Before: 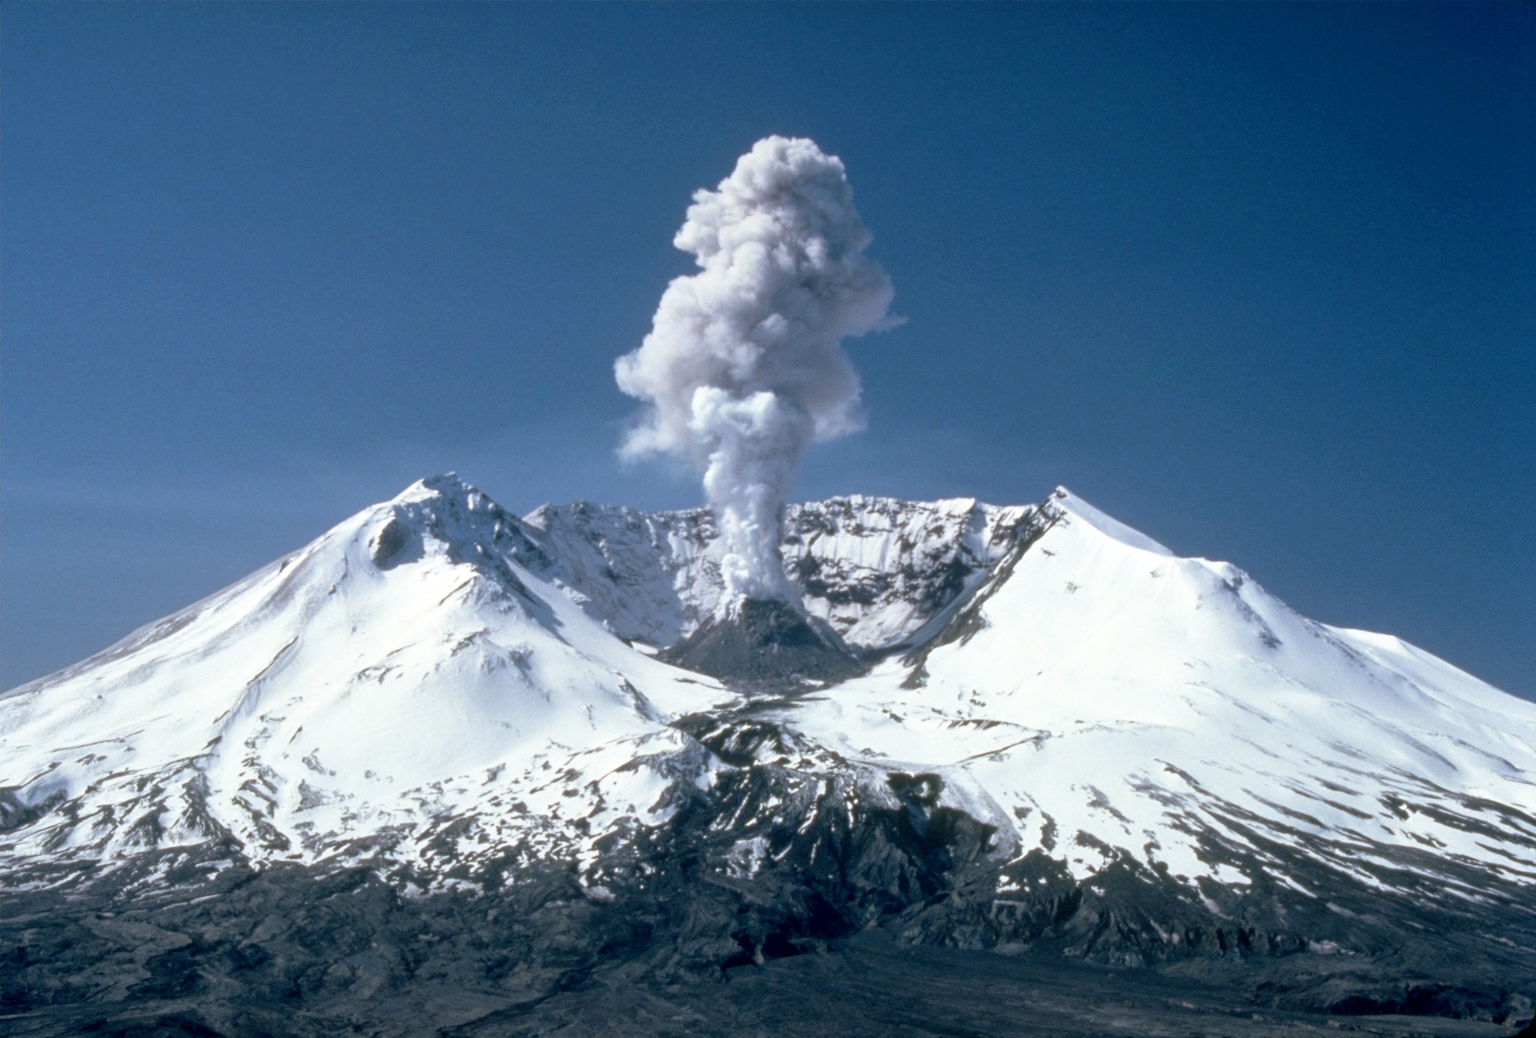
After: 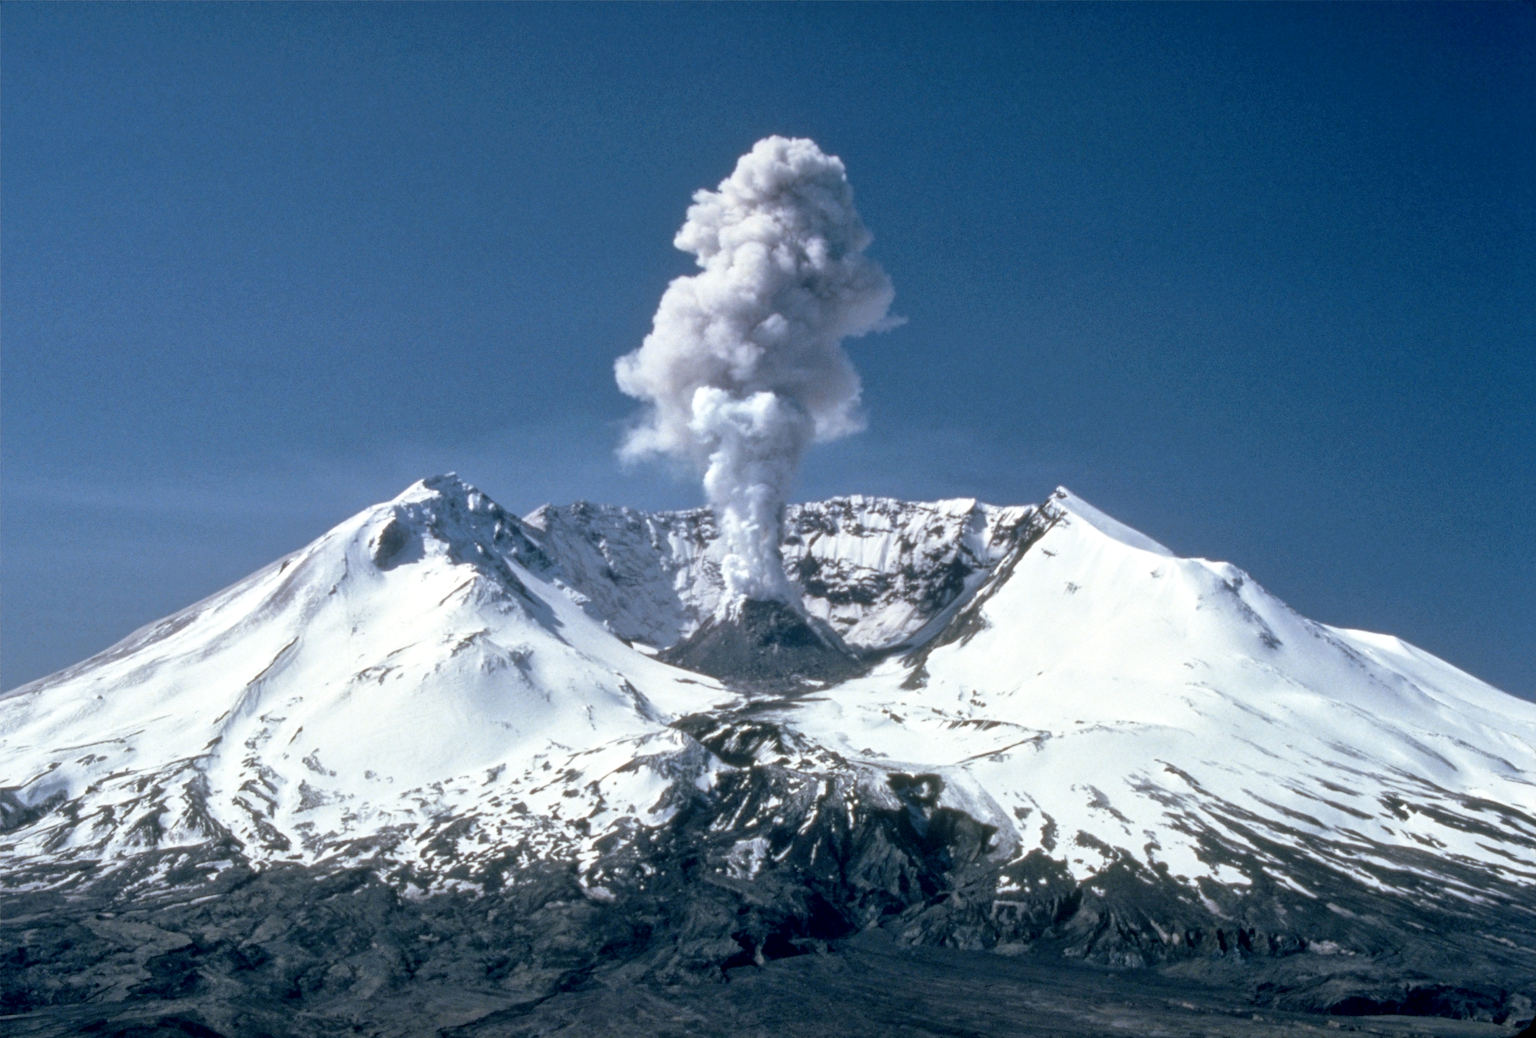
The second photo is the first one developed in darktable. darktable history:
local contrast: mode bilateral grid, contrast 21, coarseness 50, detail 128%, midtone range 0.2
